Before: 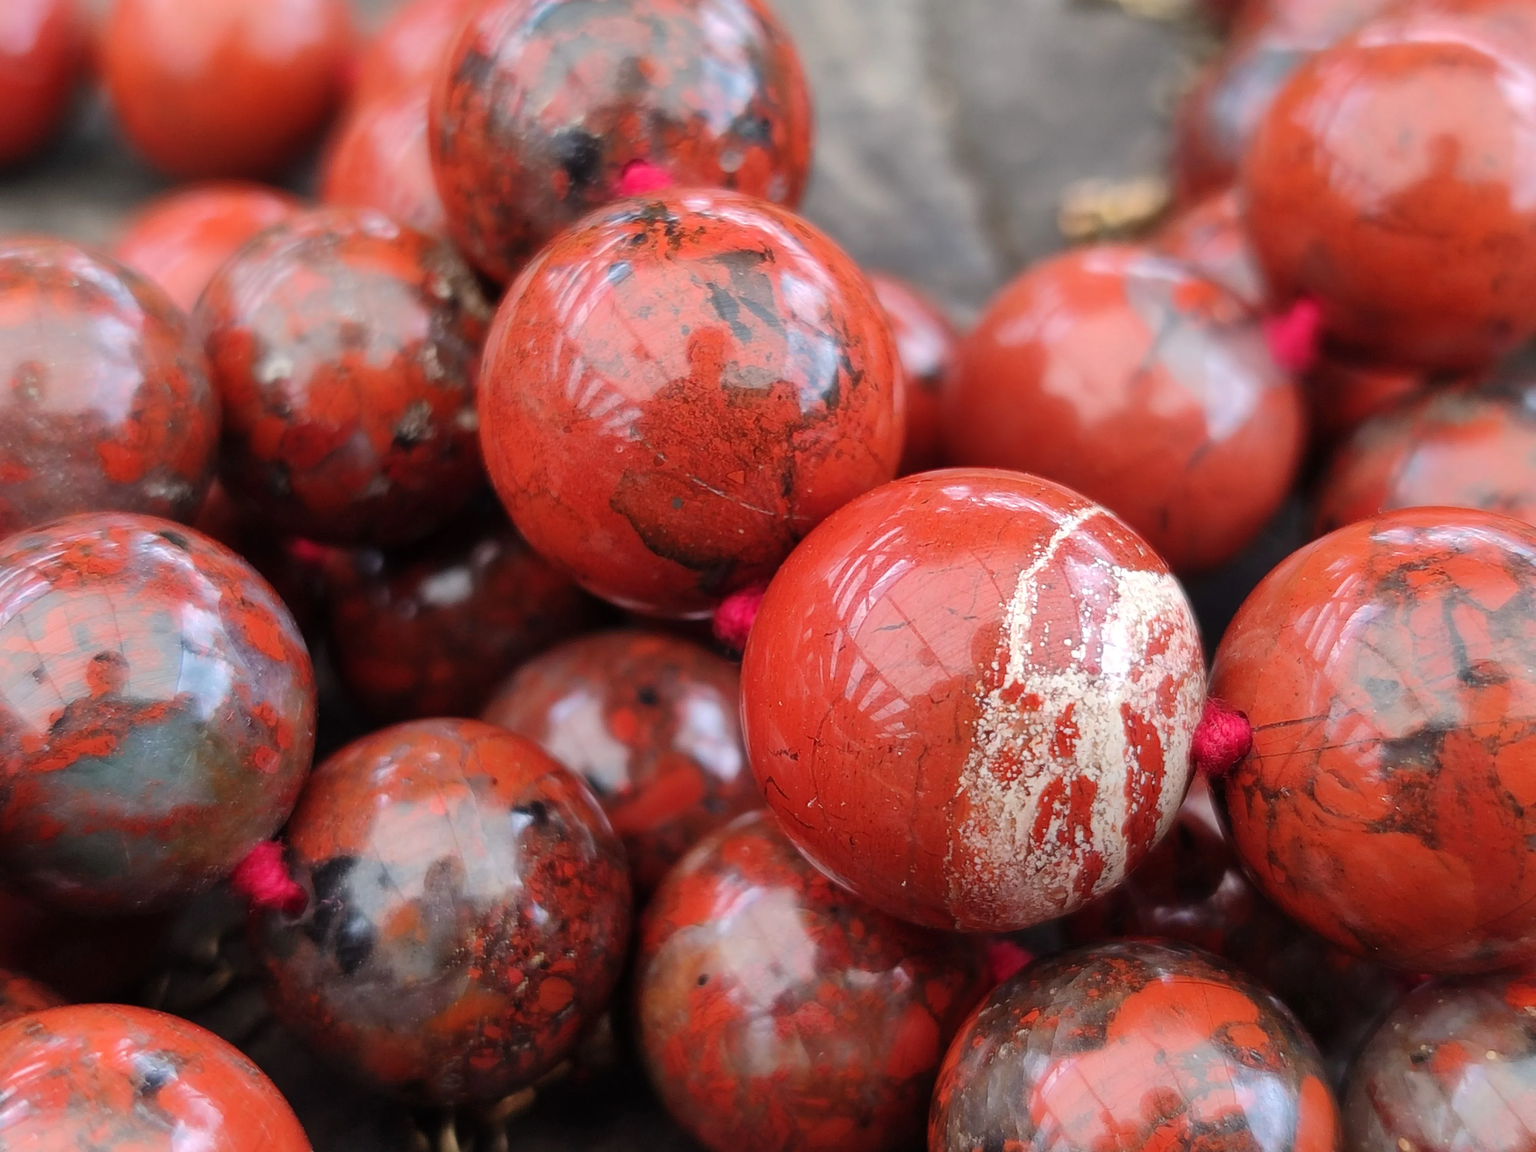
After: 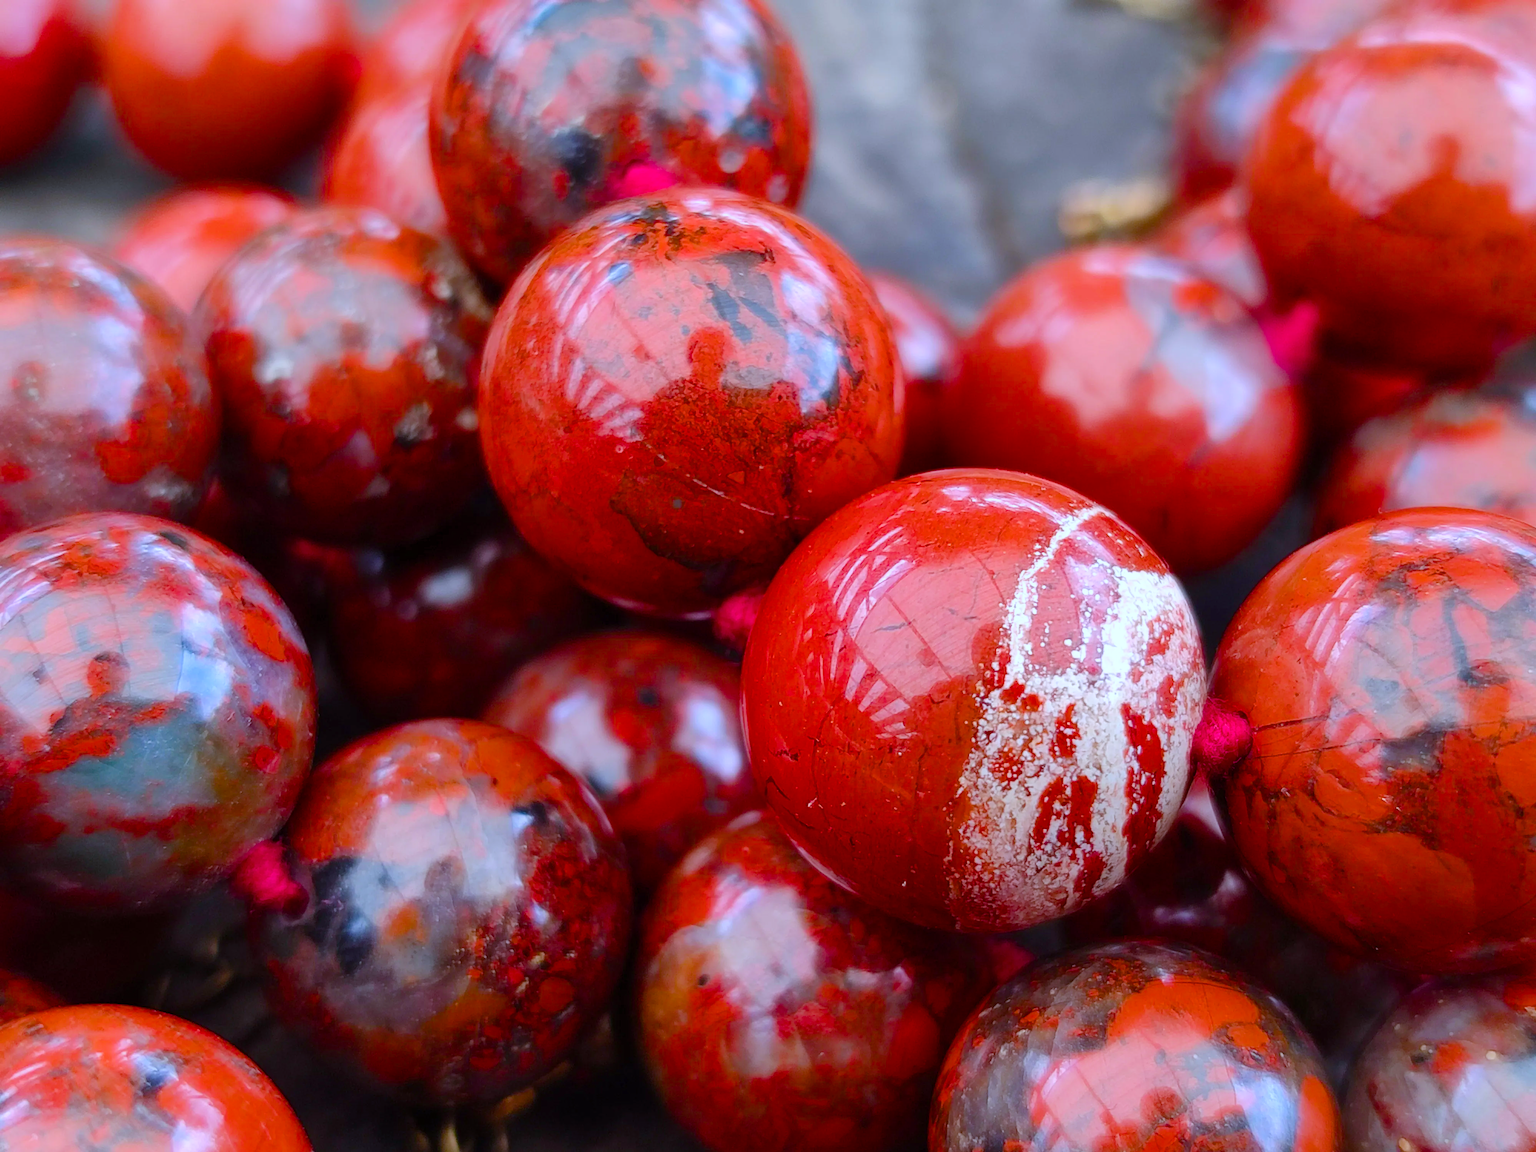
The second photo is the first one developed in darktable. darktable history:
white balance: red 0.926, green 1.003, blue 1.133
color balance rgb: linear chroma grading › global chroma 18.9%, perceptual saturation grading › global saturation 20%, perceptual saturation grading › highlights -25%, perceptual saturation grading › shadows 50%, global vibrance 18.93%
